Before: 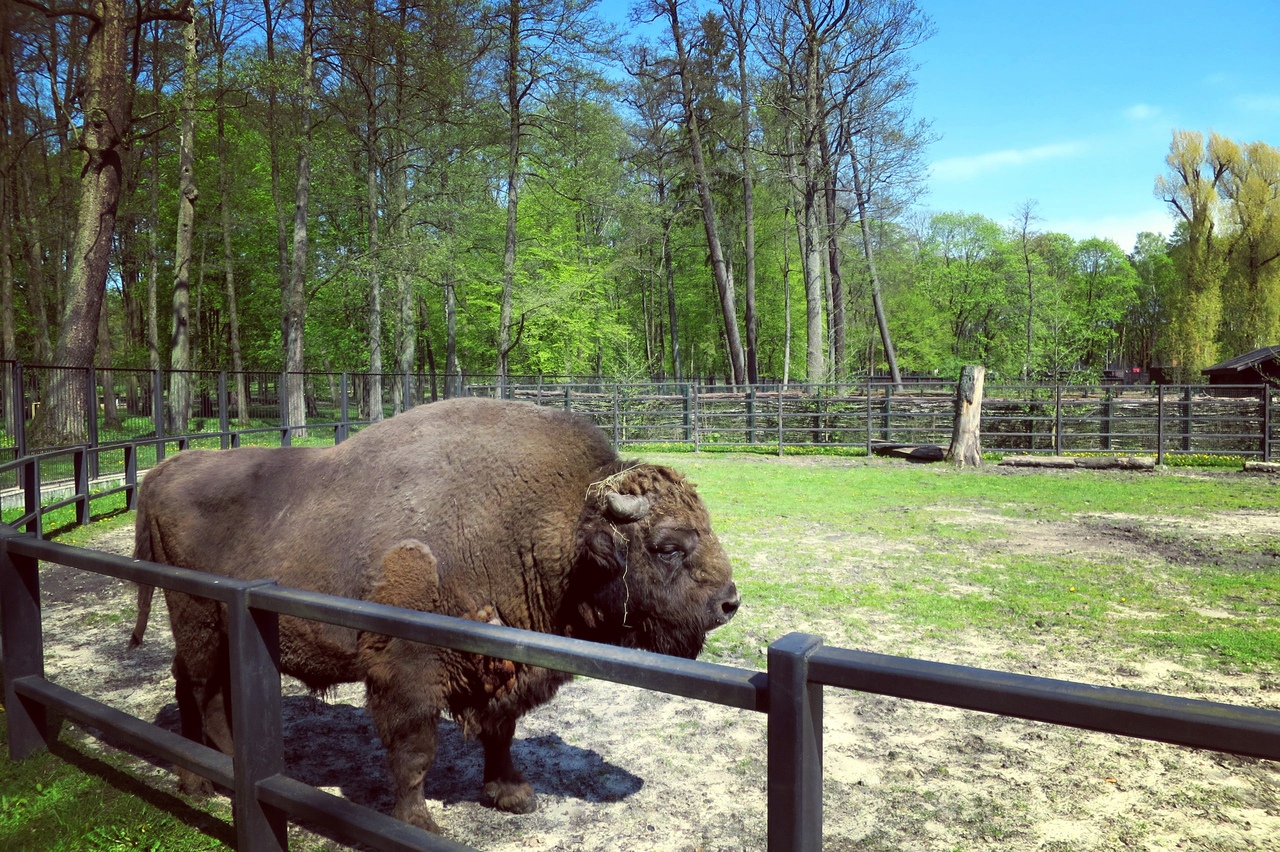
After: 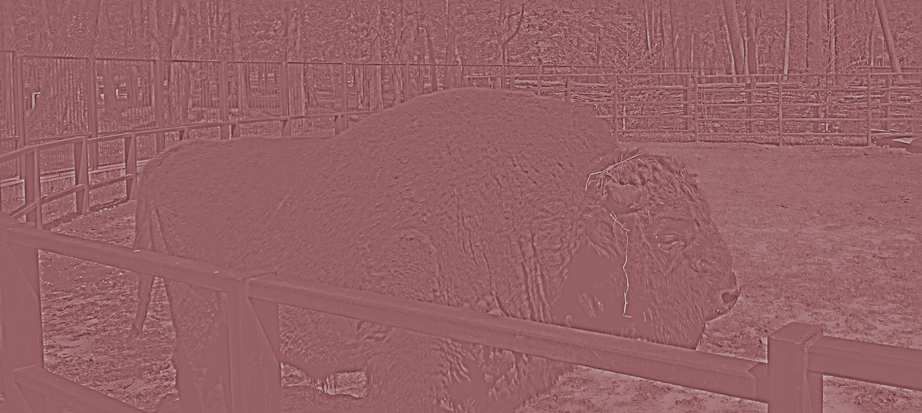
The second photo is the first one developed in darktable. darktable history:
exposure: exposure 0.999 EV, compensate highlight preservation false
sharpen: radius 4
haze removal: compatibility mode true, adaptive false
split-toning: highlights › saturation 0, balance -61.83
crop: top 36.498%, right 27.964%, bottom 14.995%
highpass: sharpness 6%, contrast boost 7.63%
